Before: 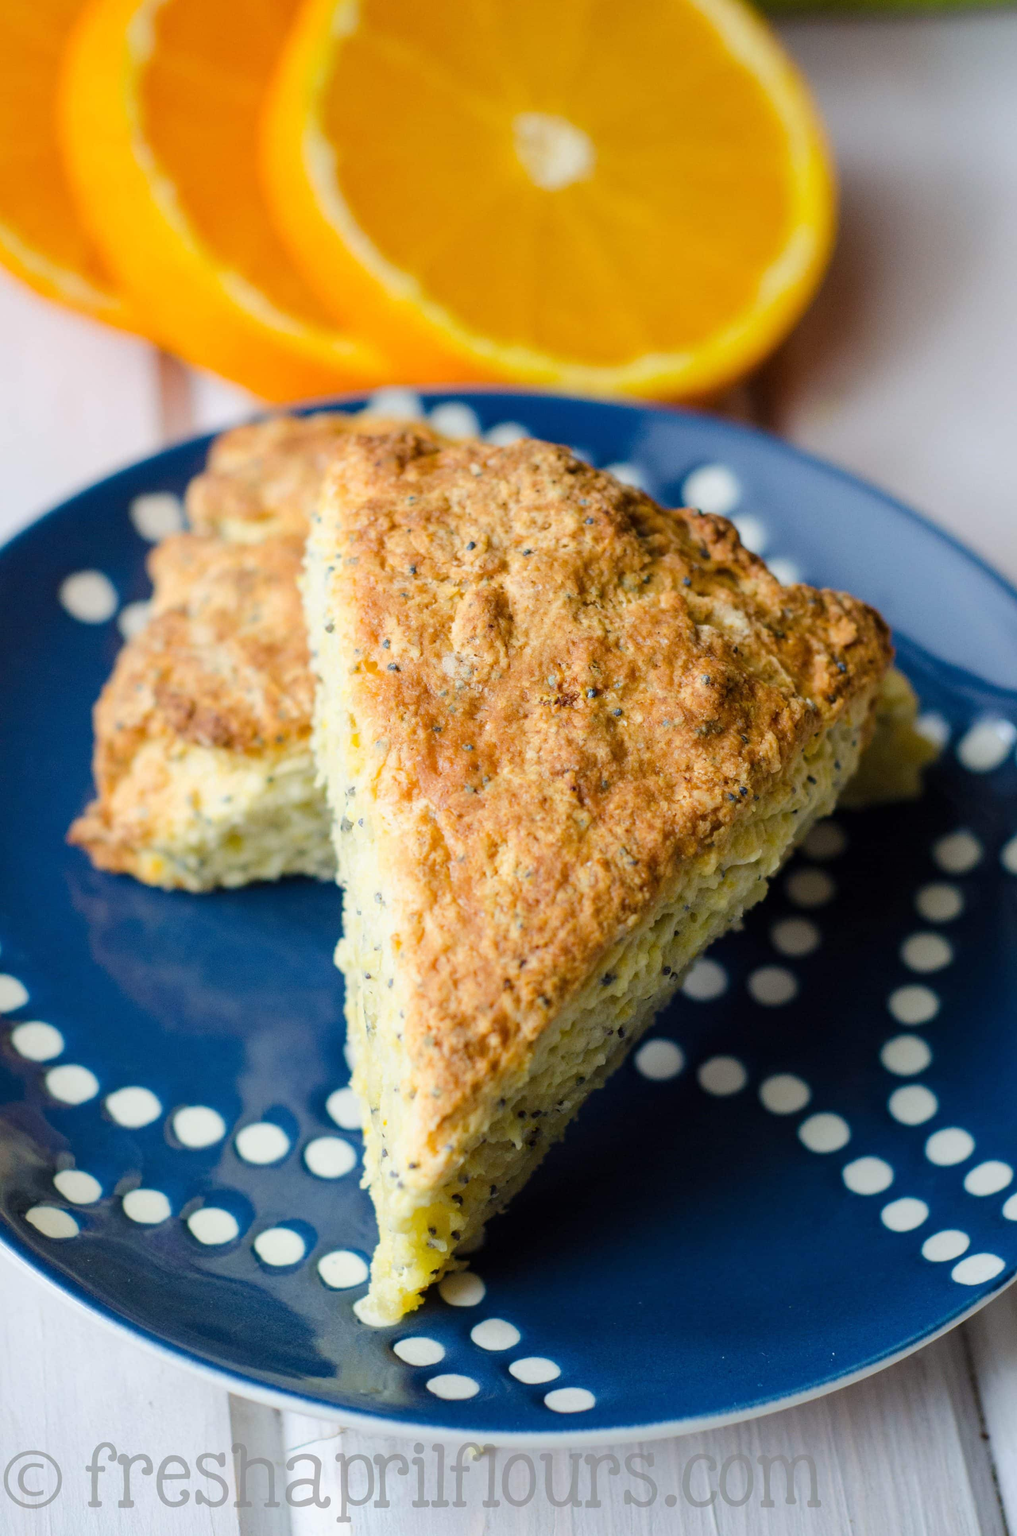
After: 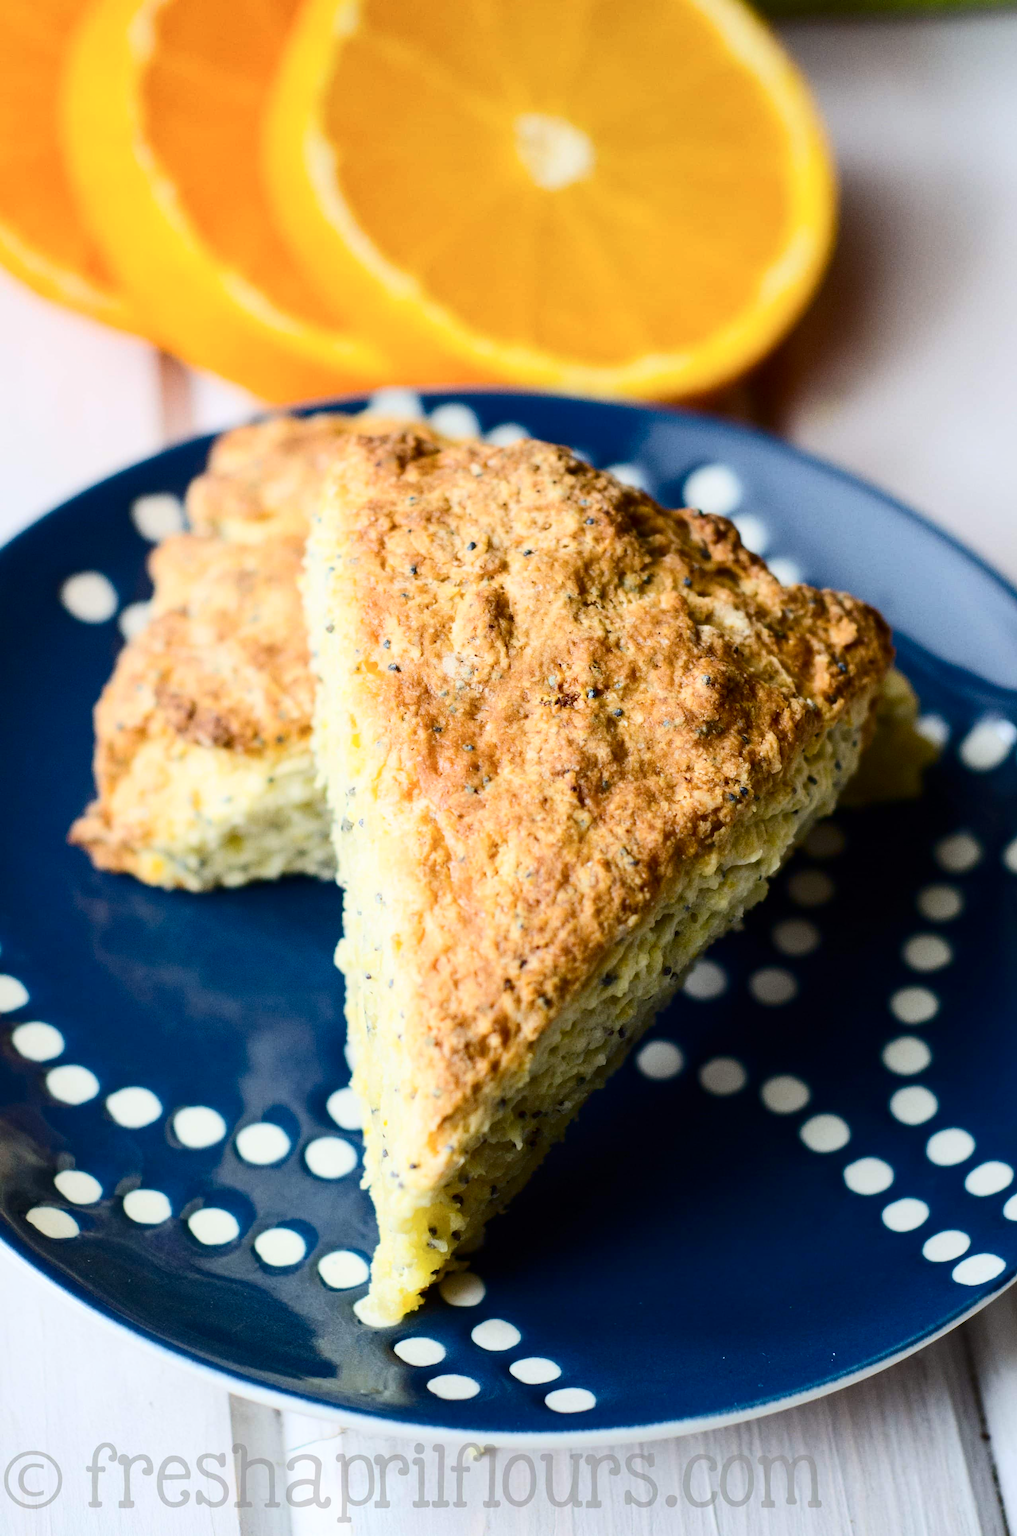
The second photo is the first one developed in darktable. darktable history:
contrast brightness saturation: contrast 0.296
